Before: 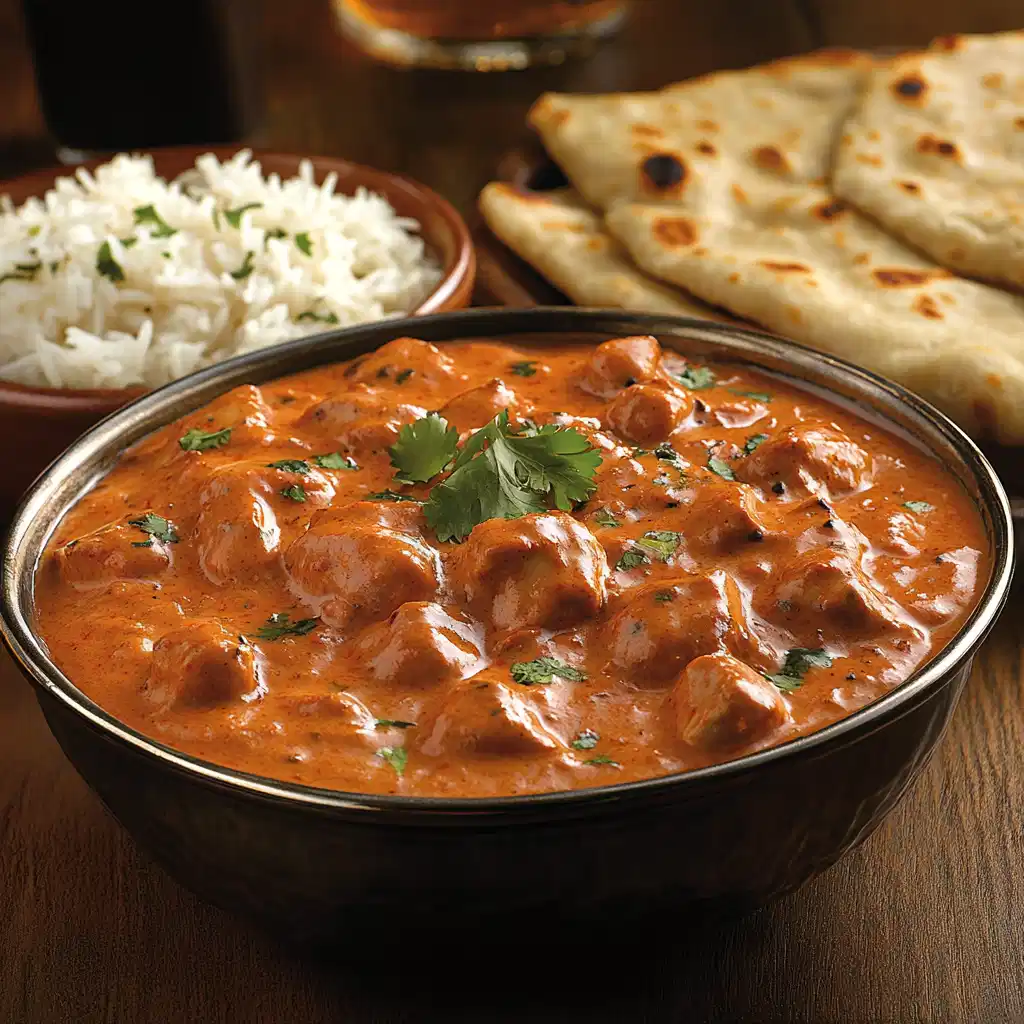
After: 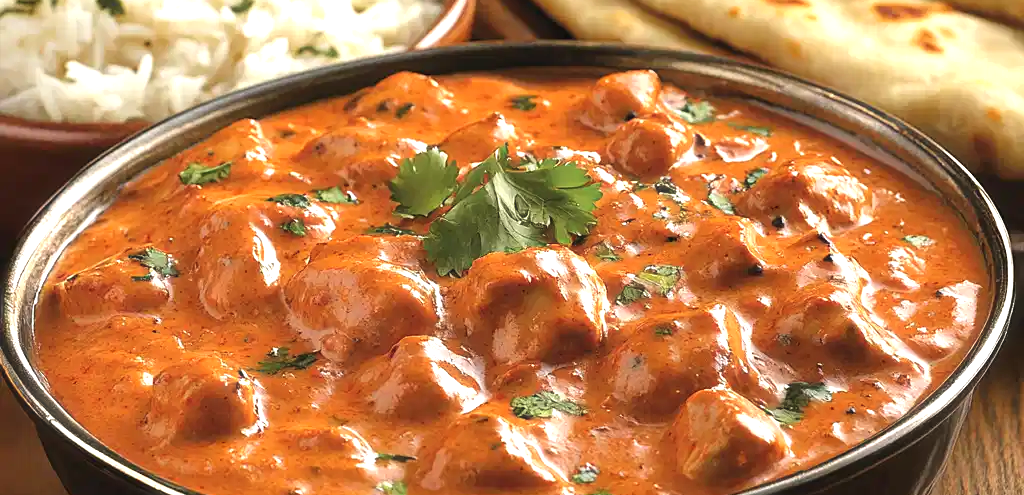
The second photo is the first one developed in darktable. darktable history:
crop and rotate: top 26.056%, bottom 25.543%
haze removal: strength -0.05
exposure: black level correction 0, exposure 0.7 EV, compensate exposure bias true, compensate highlight preservation false
